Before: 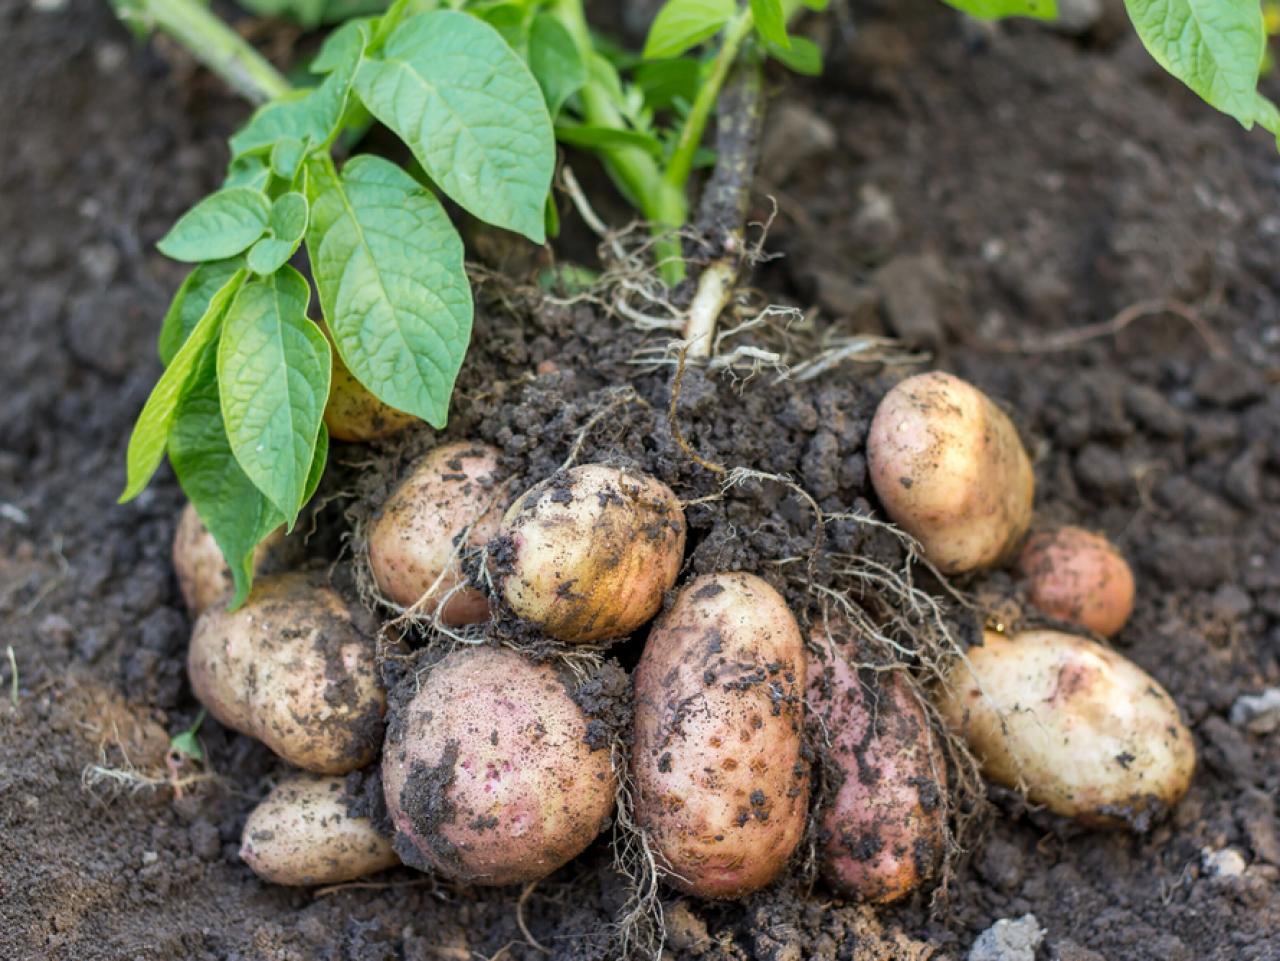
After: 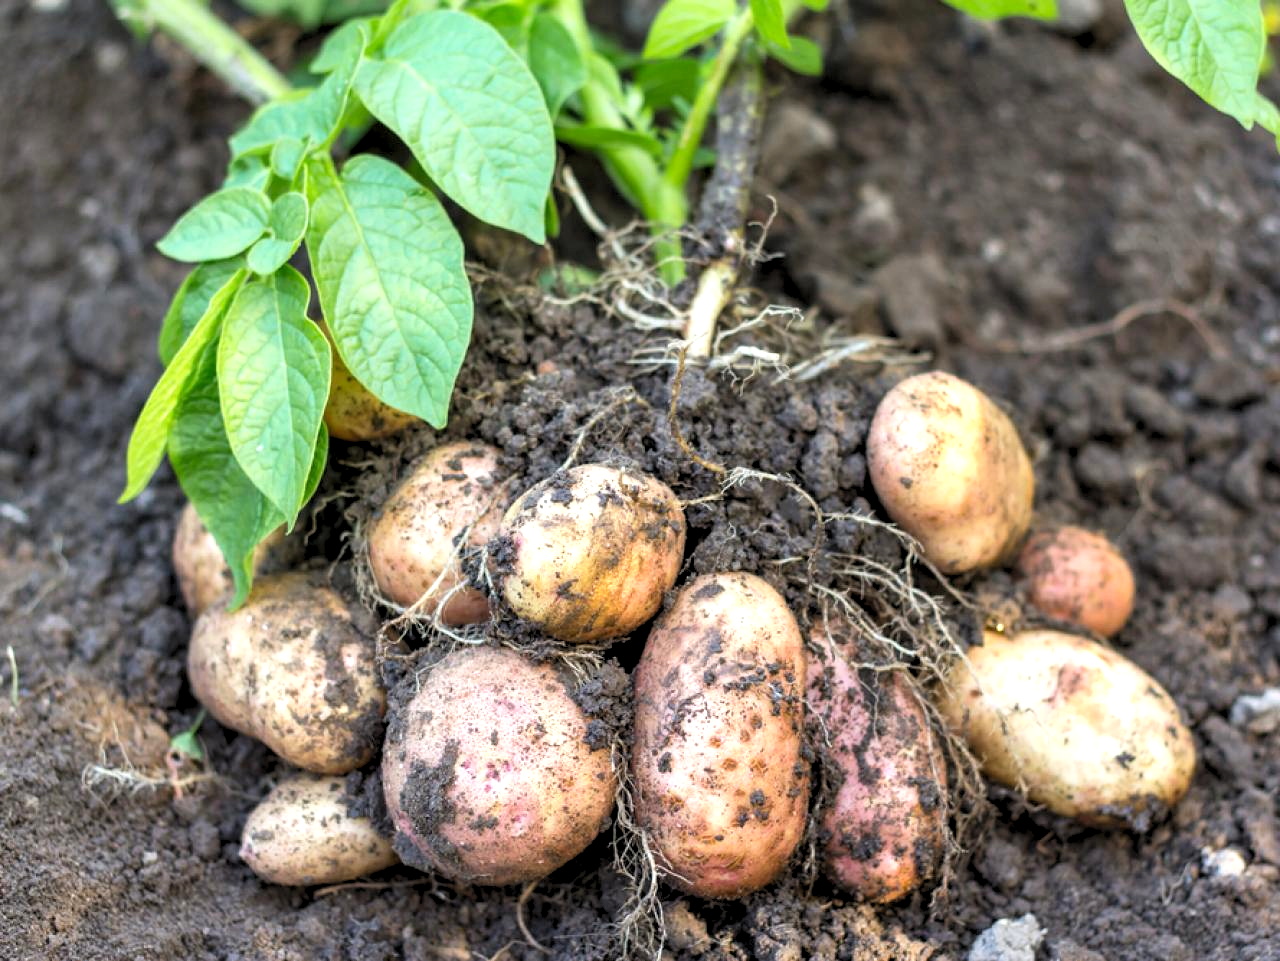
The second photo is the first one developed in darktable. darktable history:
exposure: exposure 0.522 EV, compensate highlight preservation false
levels: levels [0.073, 0.497, 0.972]
